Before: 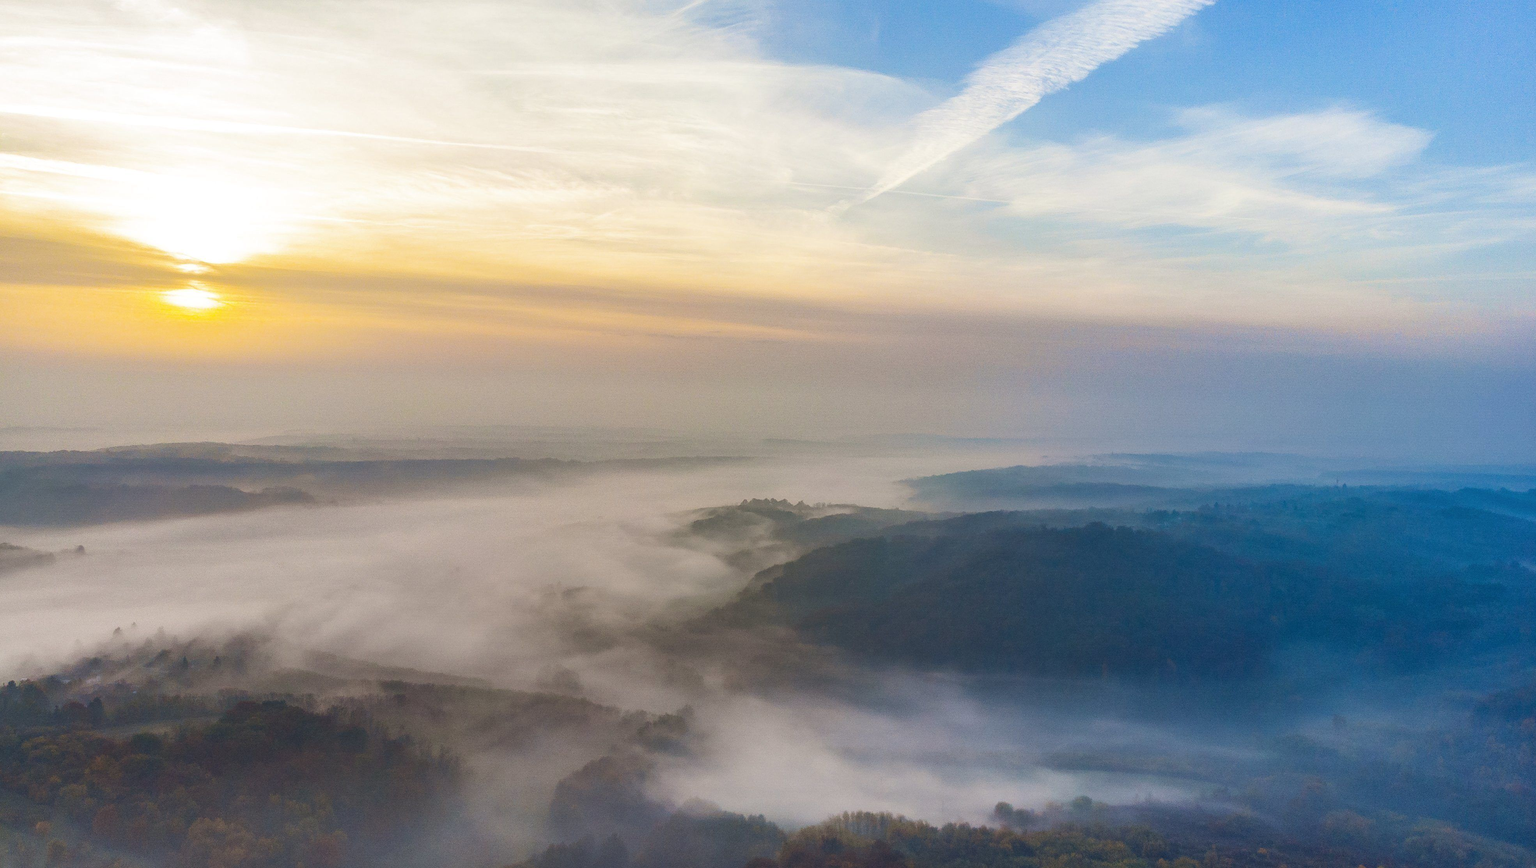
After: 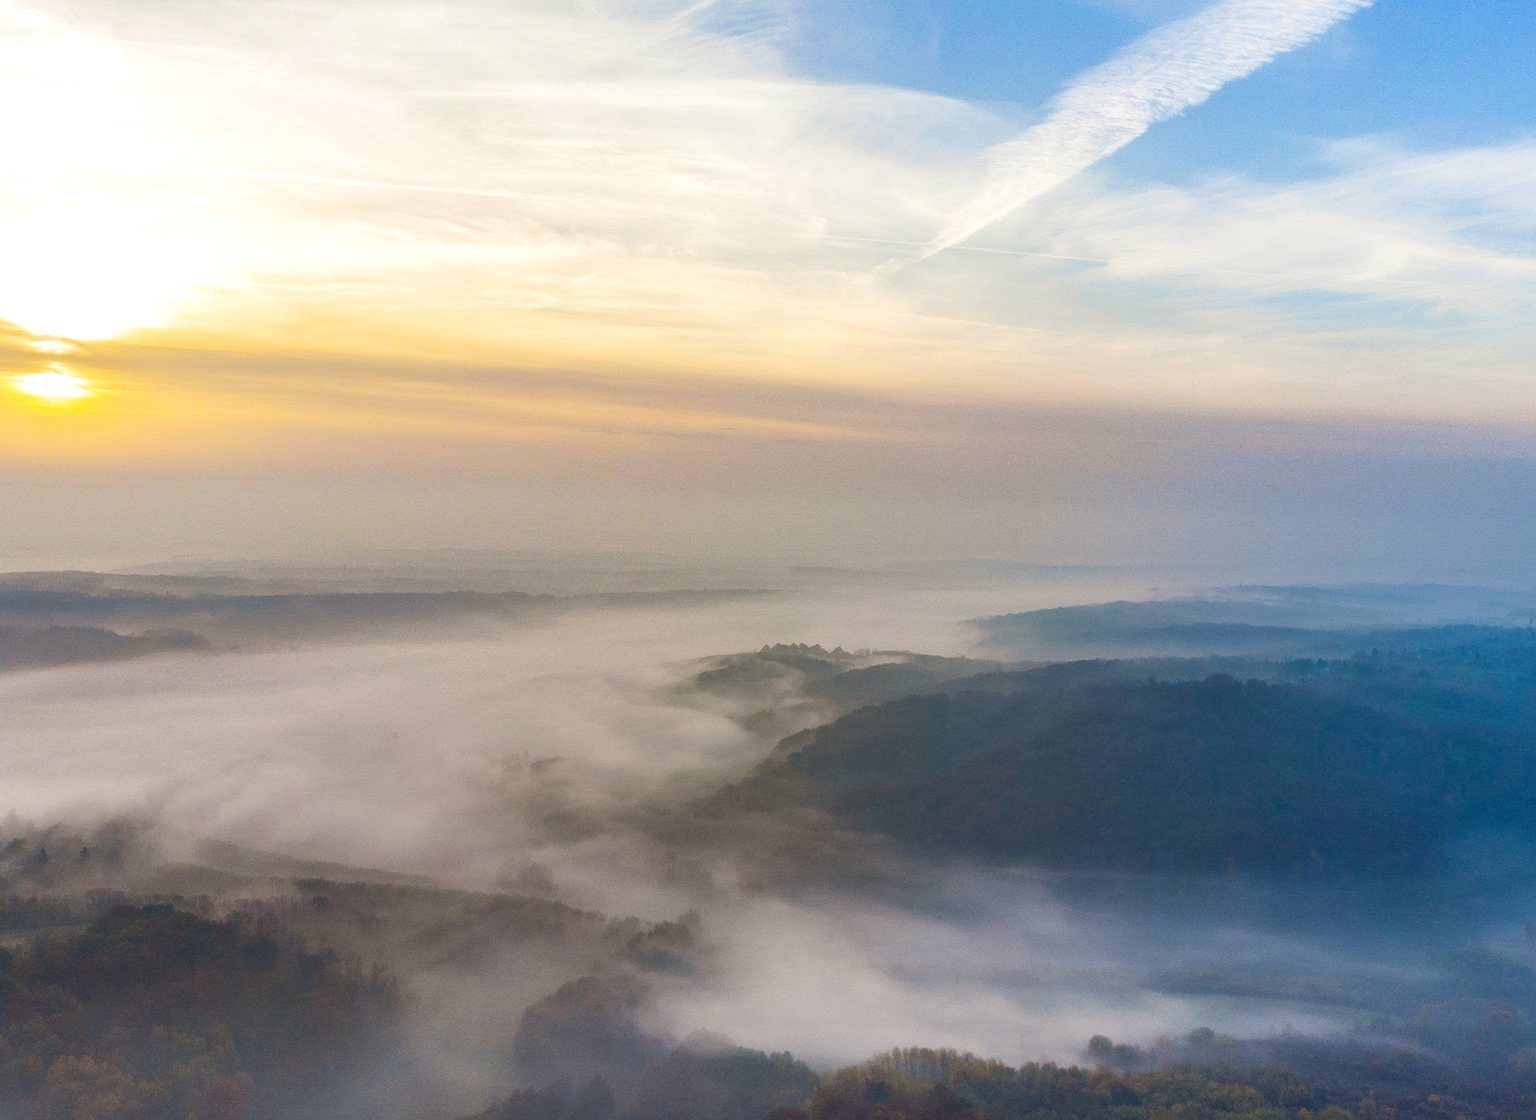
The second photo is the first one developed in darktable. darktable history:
exposure: exposure 0.127 EV, compensate highlight preservation false
crop: left 9.88%, right 12.664%
